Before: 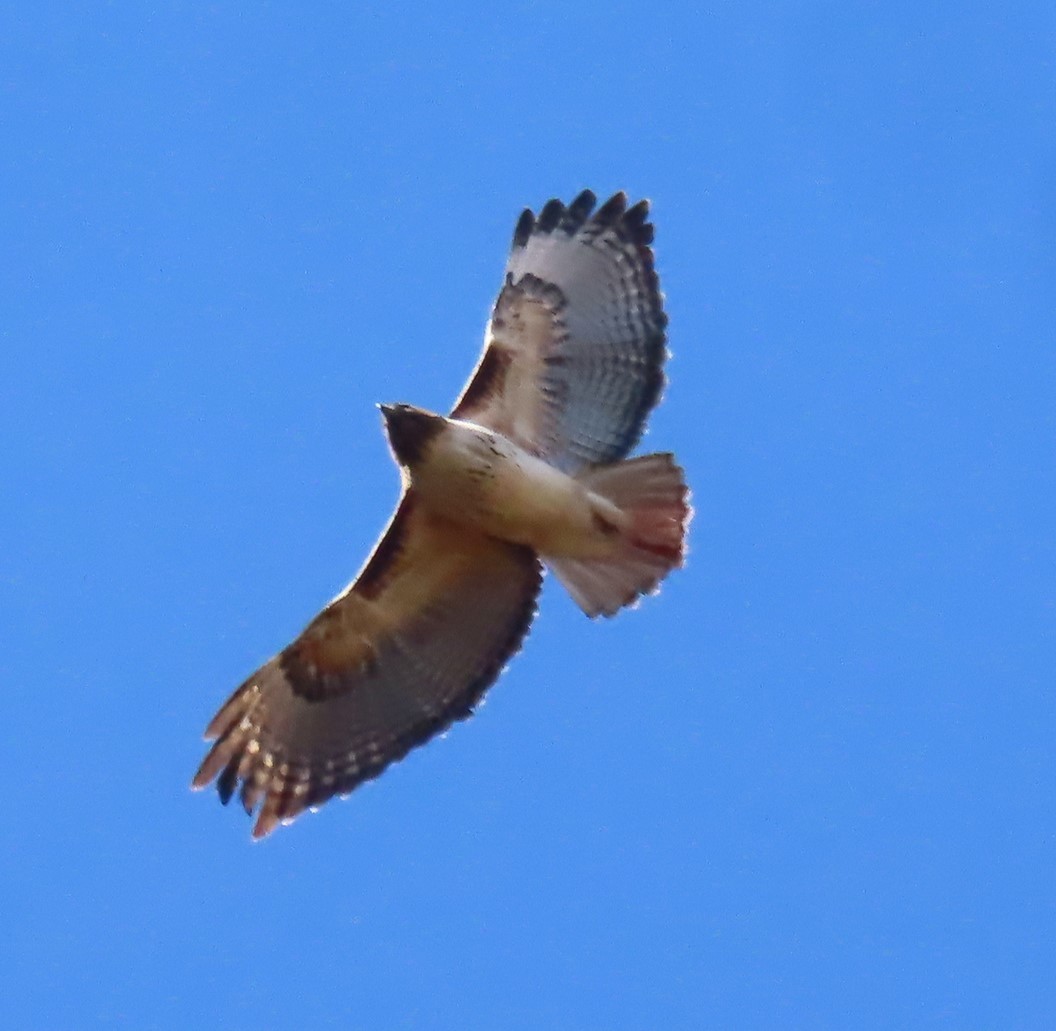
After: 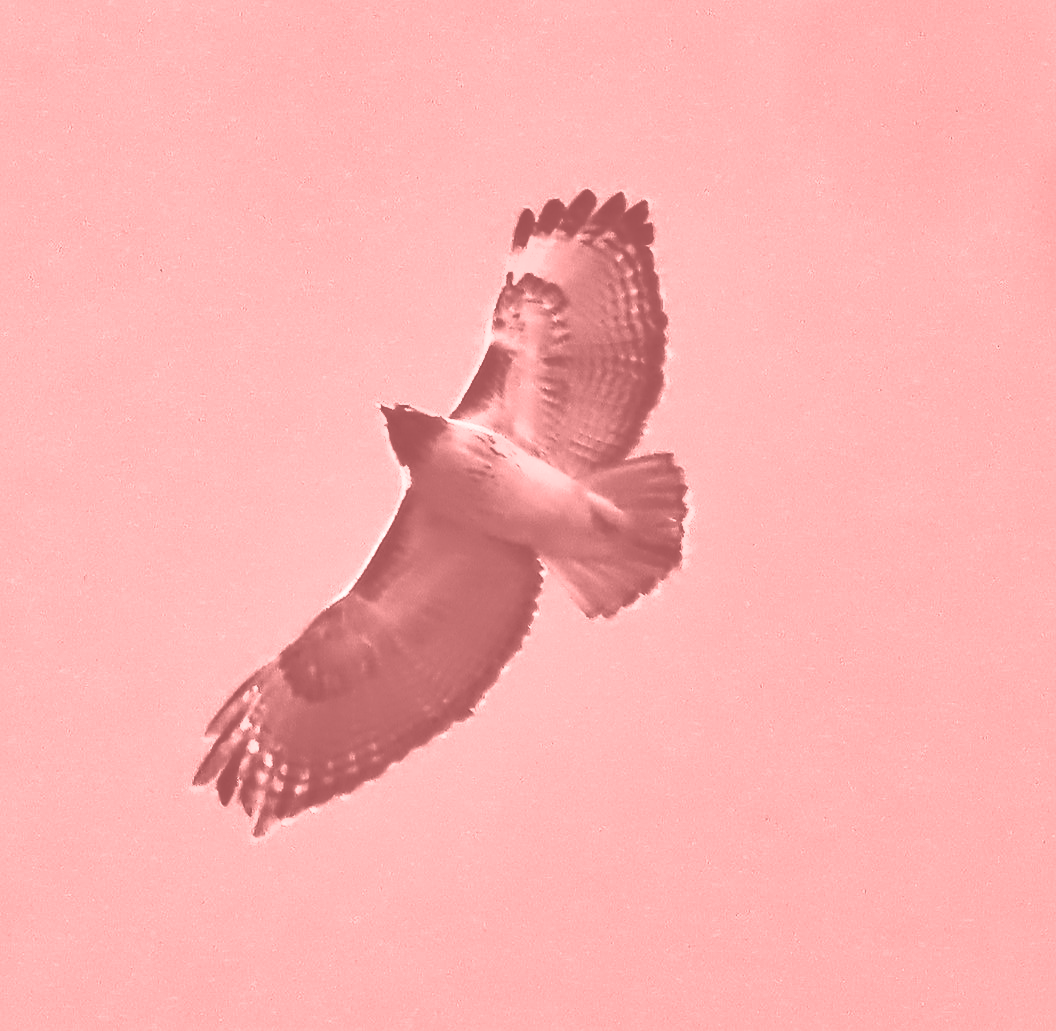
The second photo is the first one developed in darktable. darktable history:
shadows and highlights: white point adjustment -3.64, highlights -63.34, highlights color adjustment 42%, soften with gaussian
colorize: saturation 51%, source mix 50.67%, lightness 50.67%
color correction: highlights a* 9.03, highlights b* 8.71, shadows a* 40, shadows b* 40, saturation 0.8
levels: levels [0, 0.498, 1]
exposure: black level correction 0.001, exposure 1.719 EV, compensate exposure bias true, compensate highlight preservation false
sharpen: on, module defaults
